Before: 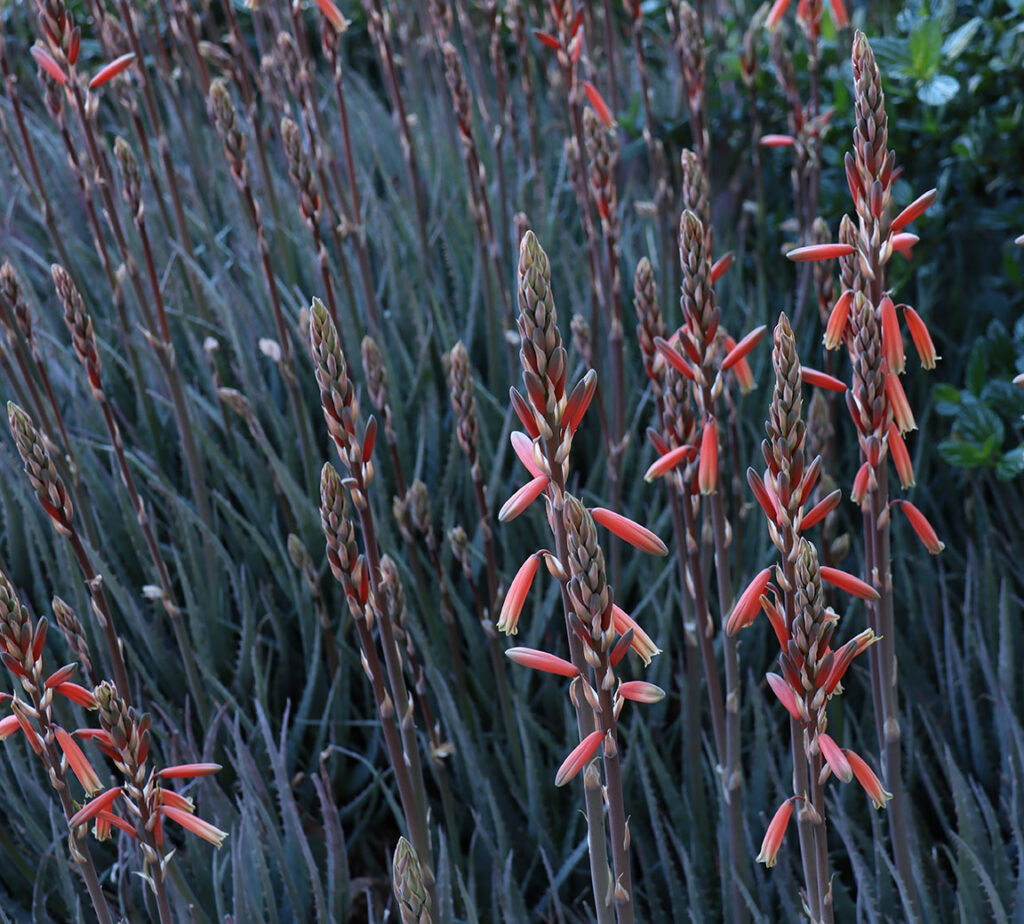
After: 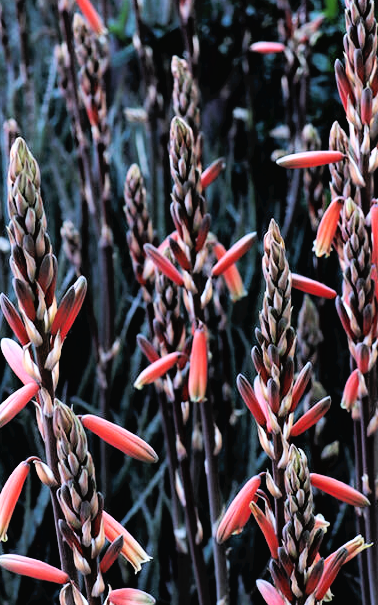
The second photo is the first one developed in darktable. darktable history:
tone curve: curves: ch0 [(0, 0) (0.003, 0.032) (0.011, 0.036) (0.025, 0.049) (0.044, 0.075) (0.069, 0.112) (0.1, 0.151) (0.136, 0.197) (0.177, 0.241) (0.224, 0.295) (0.277, 0.355) (0.335, 0.429) (0.399, 0.512) (0.468, 0.607) (0.543, 0.702) (0.623, 0.796) (0.709, 0.903) (0.801, 0.987) (0.898, 0.997) (1, 1)], preserve colors none
filmic rgb: black relative exposure -2.95 EV, white relative exposure 4.56 EV, threshold 5.98 EV, hardness 1.74, contrast 1.266, enable highlight reconstruction true
crop and rotate: left 49.835%, top 10.097%, right 13.172%, bottom 24.328%
tone equalizer: edges refinement/feathering 500, mask exposure compensation -1.57 EV, preserve details no
